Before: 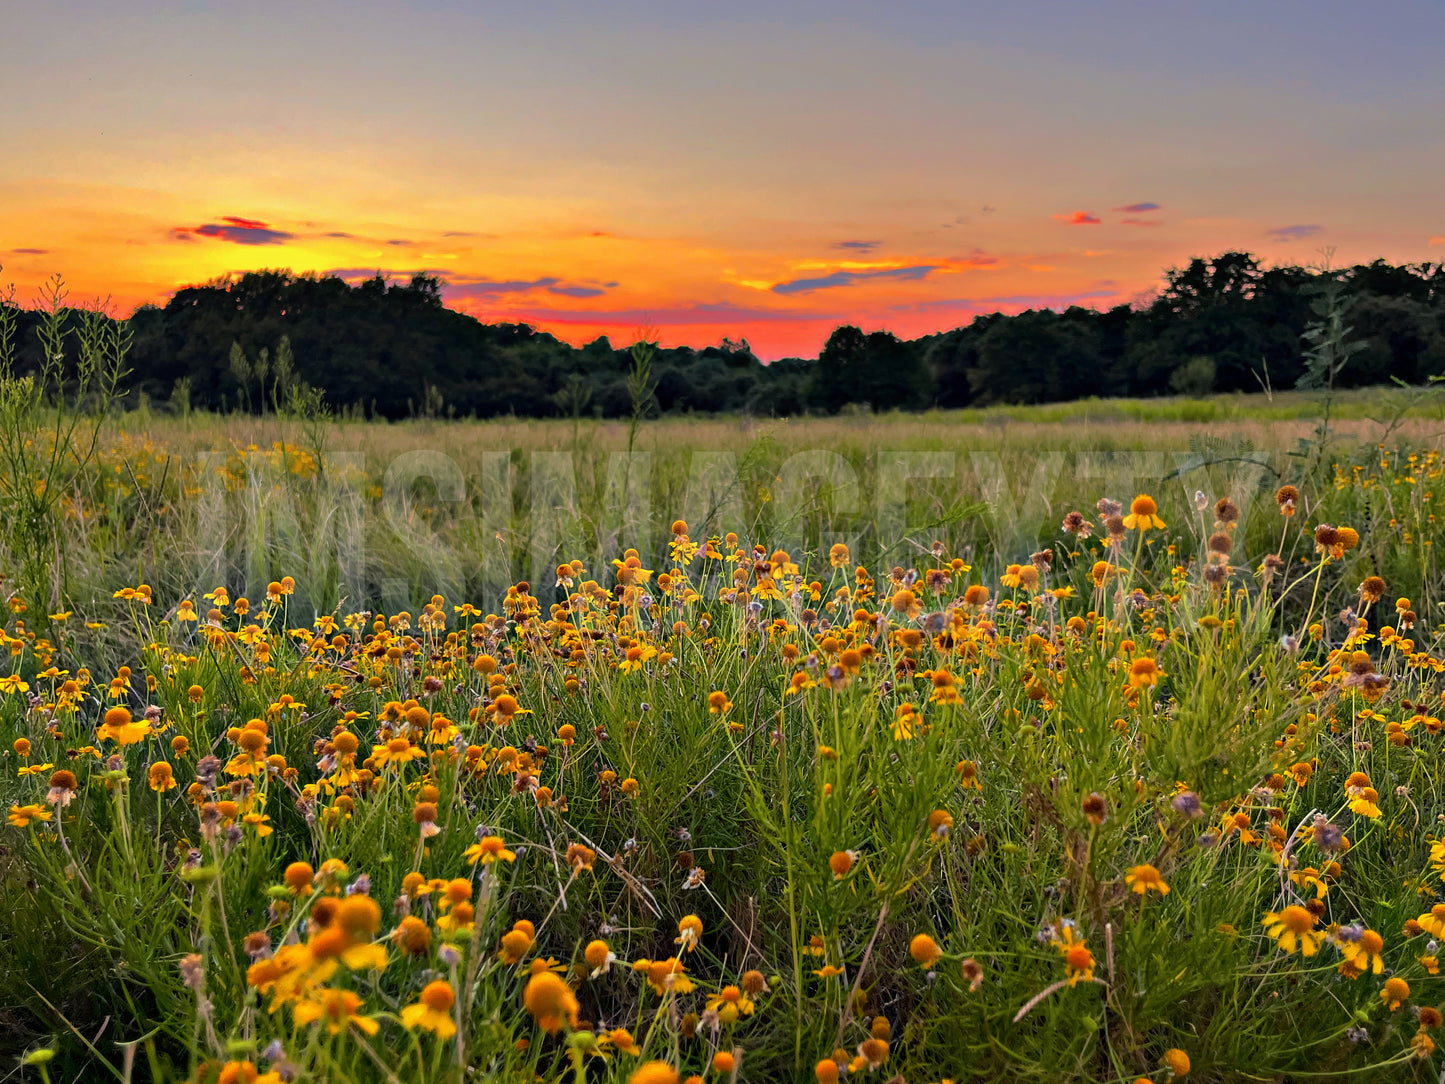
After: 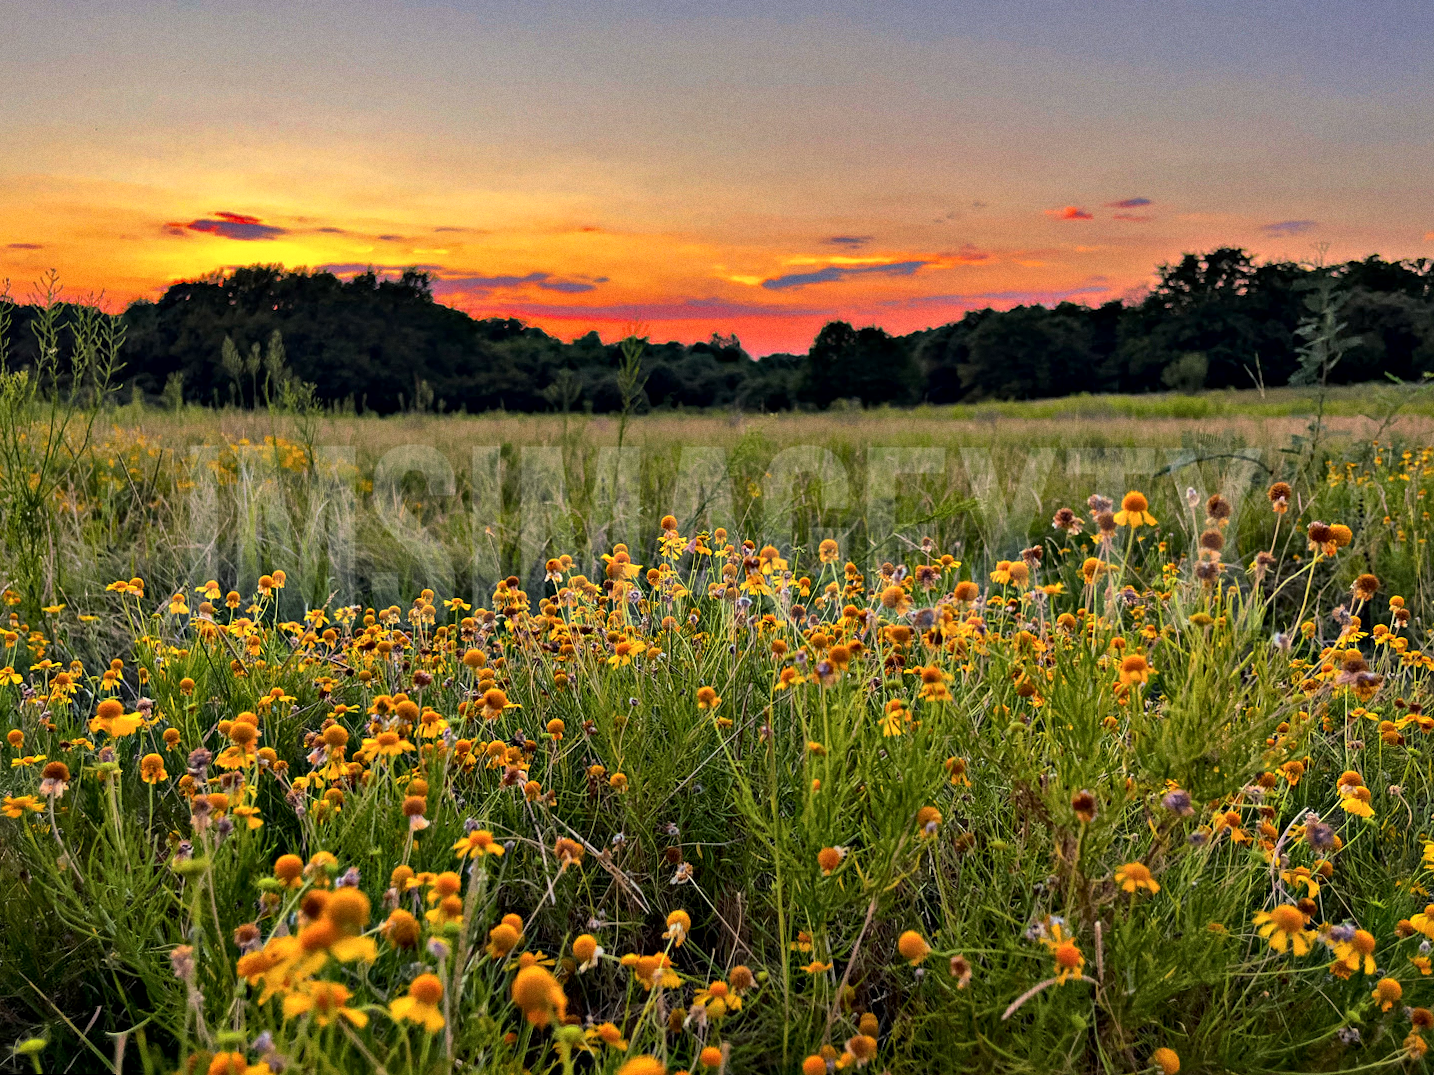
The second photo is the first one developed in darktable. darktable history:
grain: coarseness 0.09 ISO
rotate and perspective: rotation 0.192°, lens shift (horizontal) -0.015, crop left 0.005, crop right 0.996, crop top 0.006, crop bottom 0.99
local contrast: mode bilateral grid, contrast 20, coarseness 50, detail 148%, midtone range 0.2
